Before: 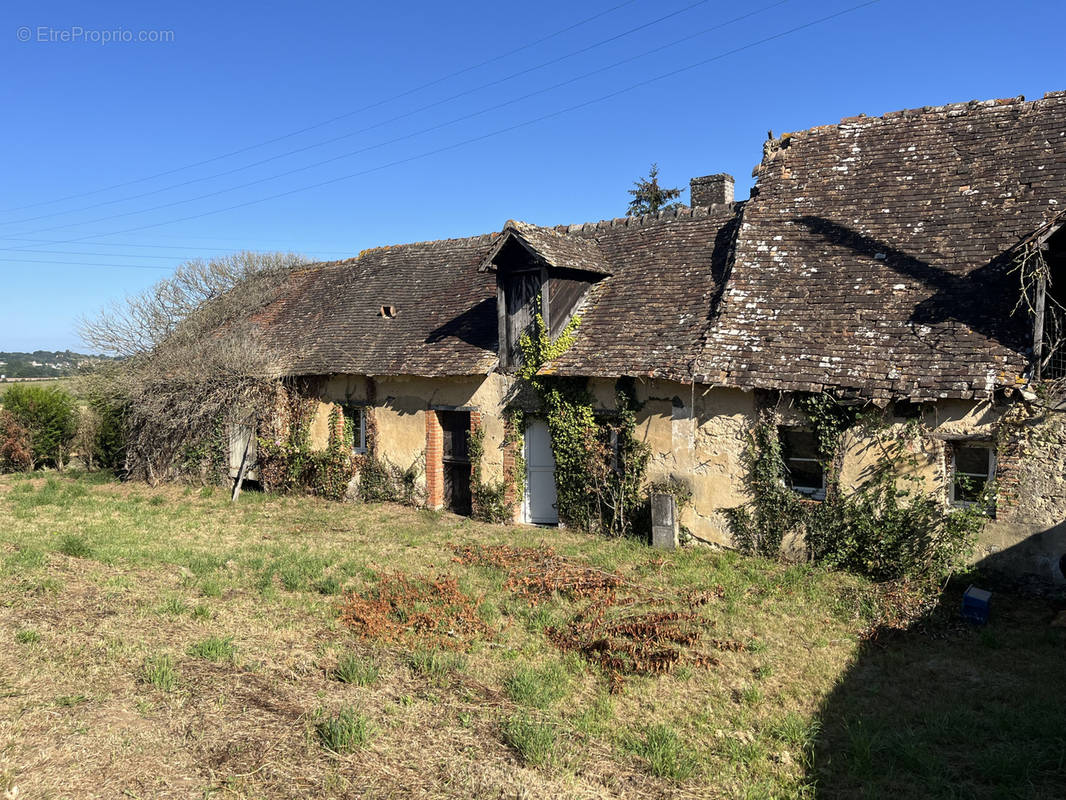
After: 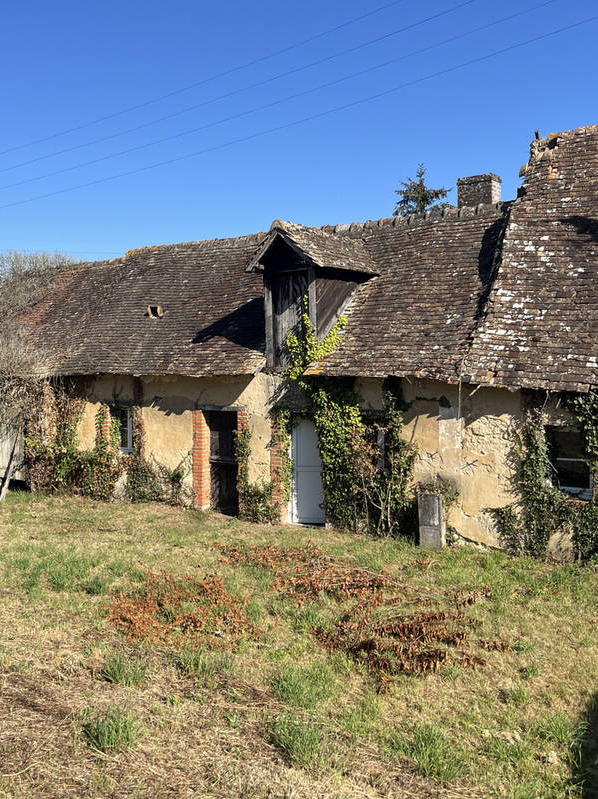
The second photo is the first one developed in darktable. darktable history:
crop: left 21.92%, right 21.973%, bottom 0%
